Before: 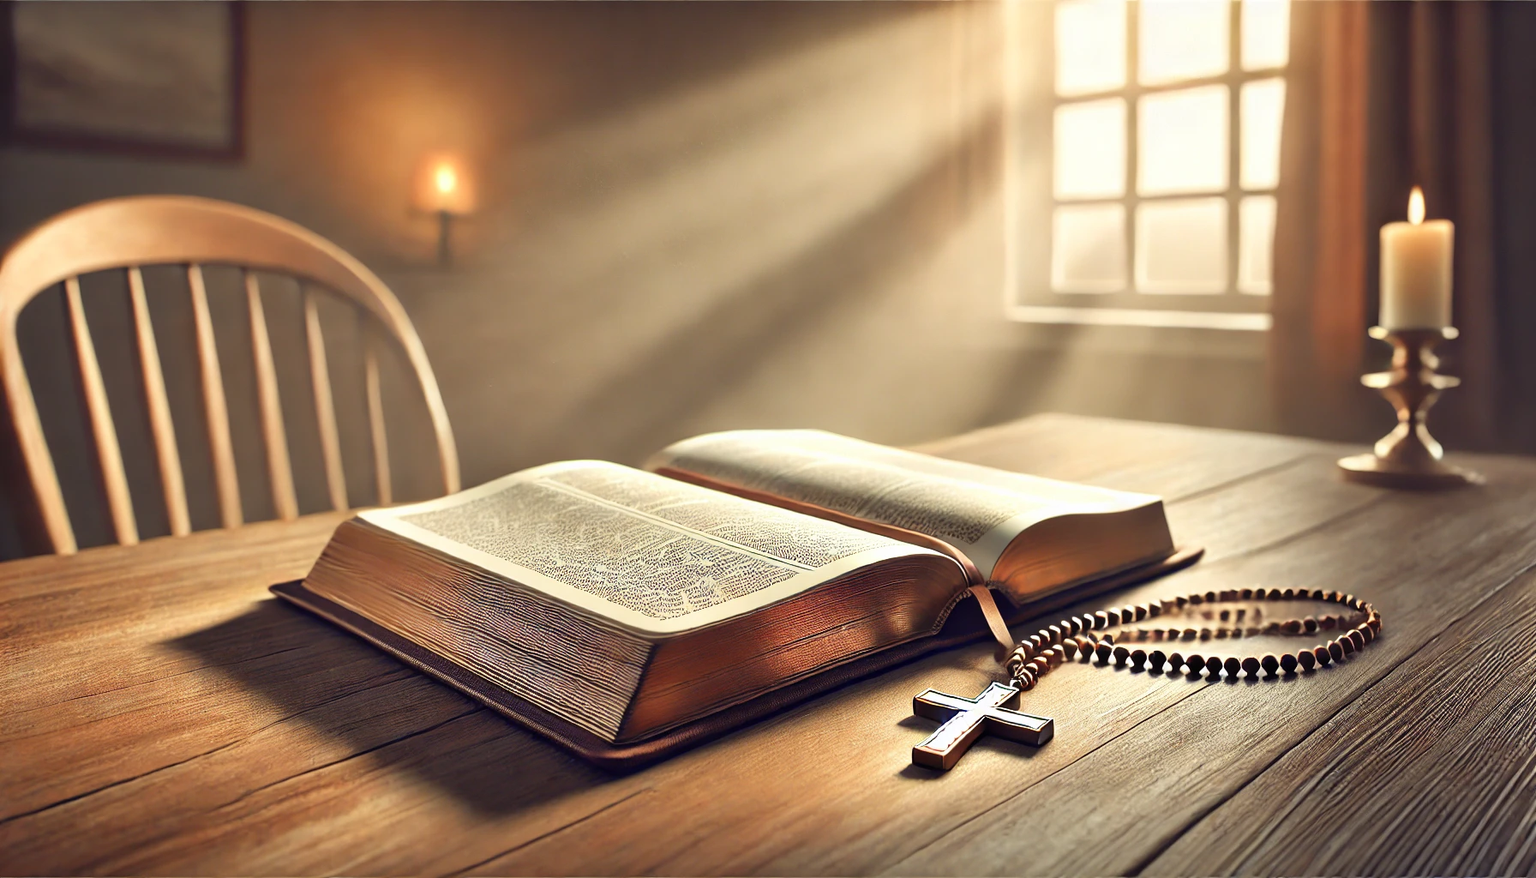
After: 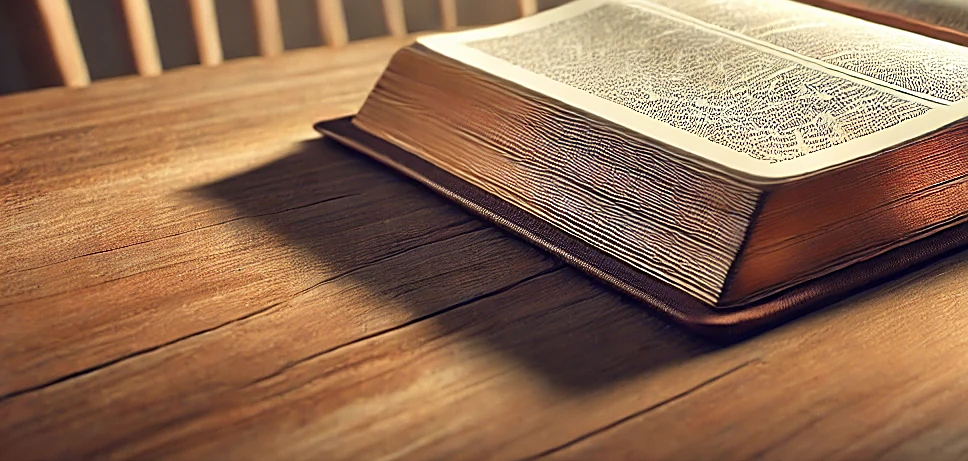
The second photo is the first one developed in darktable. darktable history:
crop and rotate: top 54.715%, right 45.972%, bottom 0.178%
sharpen: on, module defaults
